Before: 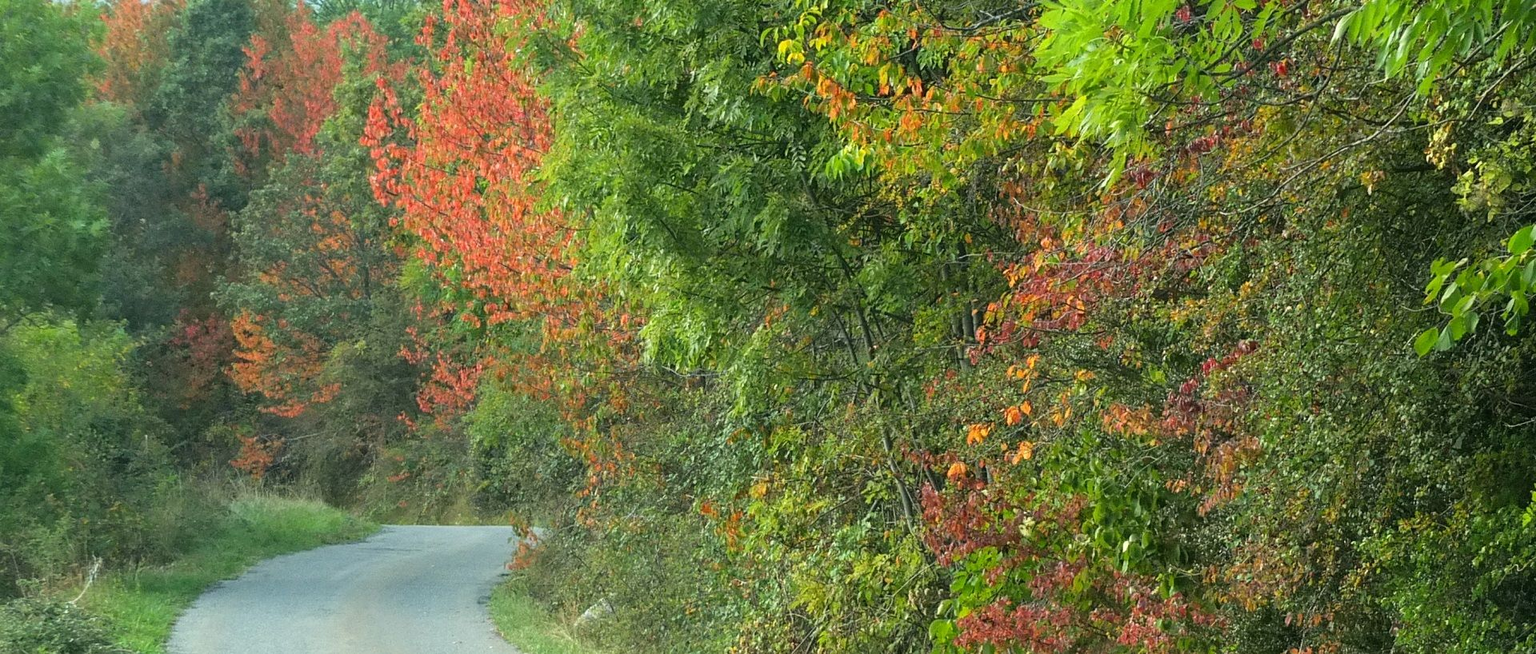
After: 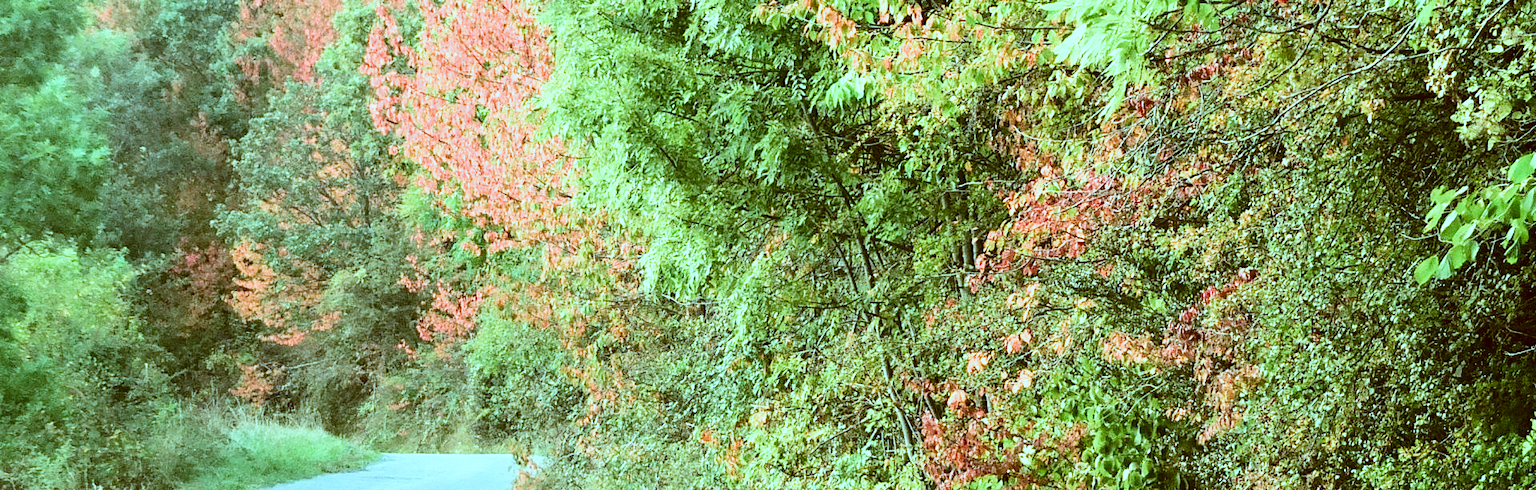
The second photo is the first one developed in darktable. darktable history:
filmic rgb: middle gray luminance 9.23%, black relative exposure -10.55 EV, white relative exposure 3.45 EV, threshold 6 EV, target black luminance 0%, hardness 5.98, latitude 59.69%, contrast 1.087, highlights saturation mix 5%, shadows ↔ highlights balance 29.23%, add noise in highlights 0, color science v3 (2019), use custom middle-gray values true, iterations of high-quality reconstruction 0, contrast in highlights soft, enable highlight reconstruction true
crop: top 11.038%, bottom 13.962%
contrast brightness saturation: contrast 0.28
color correction: highlights a* -14.62, highlights b* -16.22, shadows a* 10.12, shadows b* 29.4
